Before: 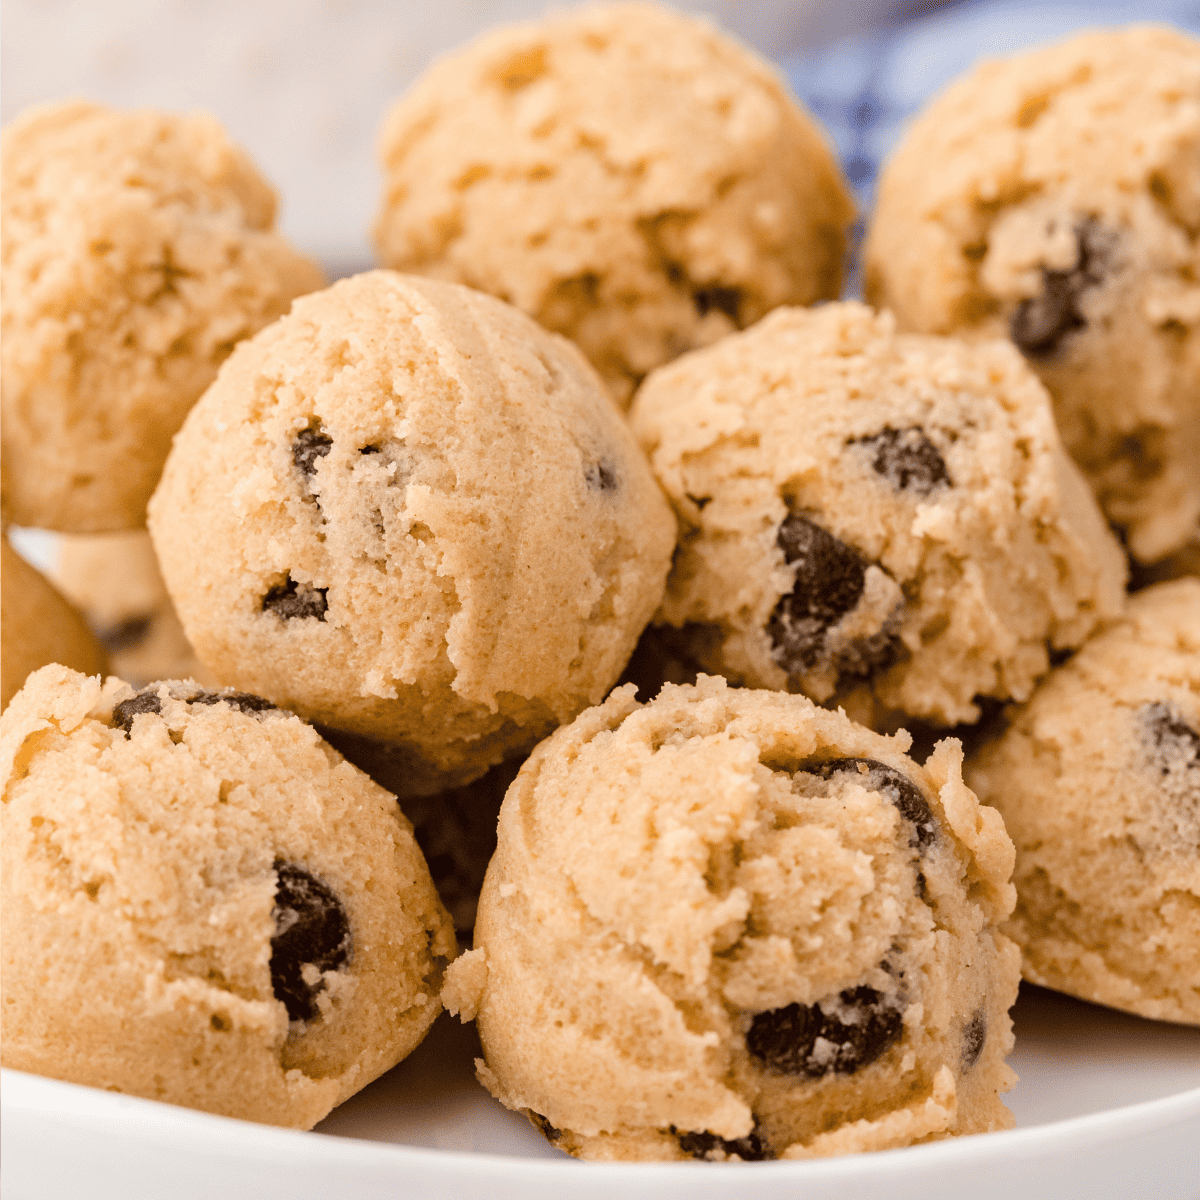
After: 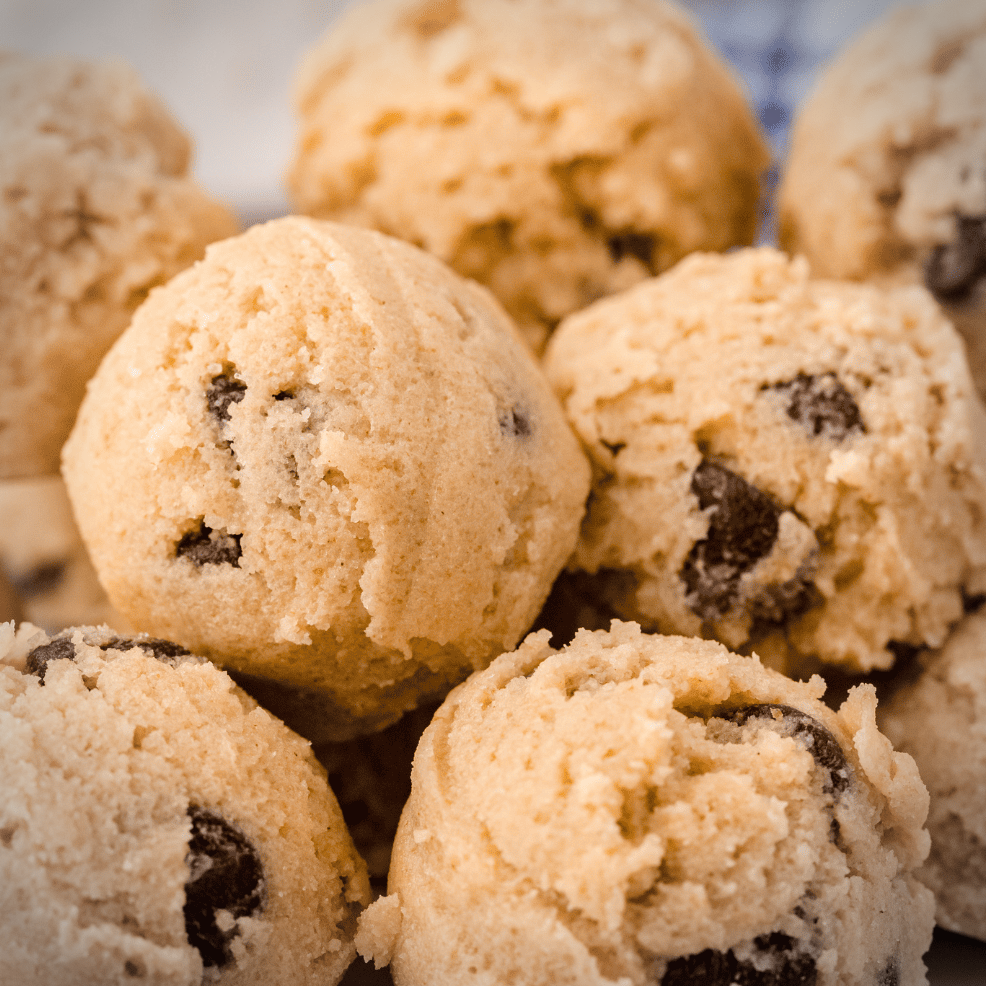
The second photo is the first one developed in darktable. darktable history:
crop and rotate: left 7.196%, top 4.574%, right 10.605%, bottom 13.178%
vignetting: automatic ratio true
